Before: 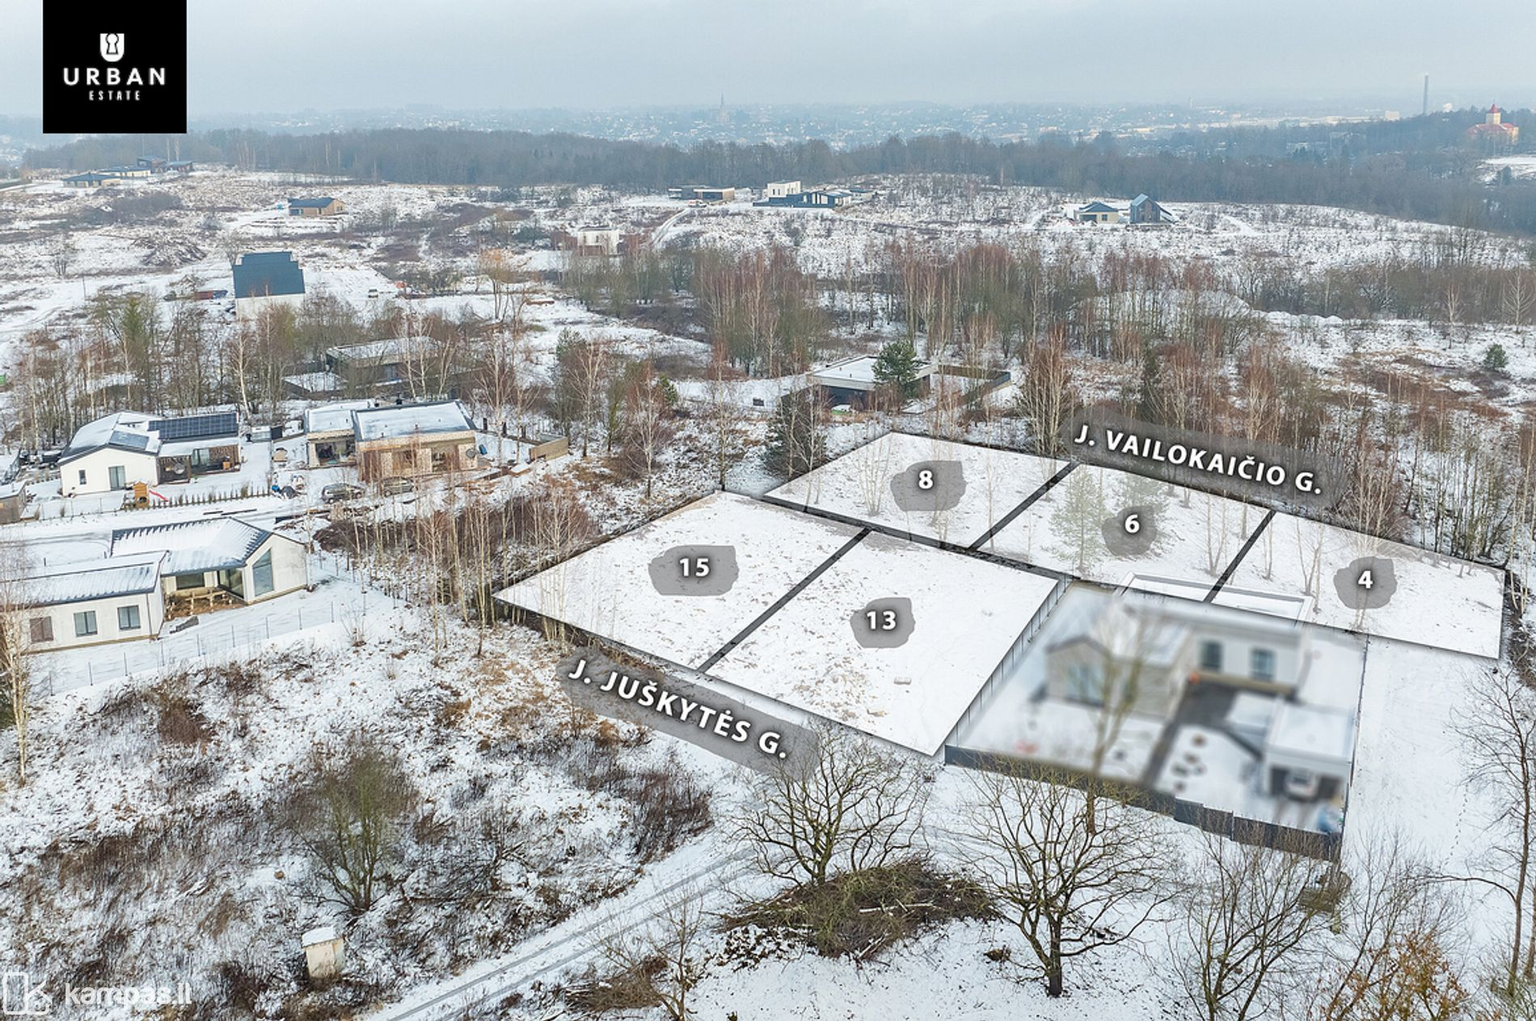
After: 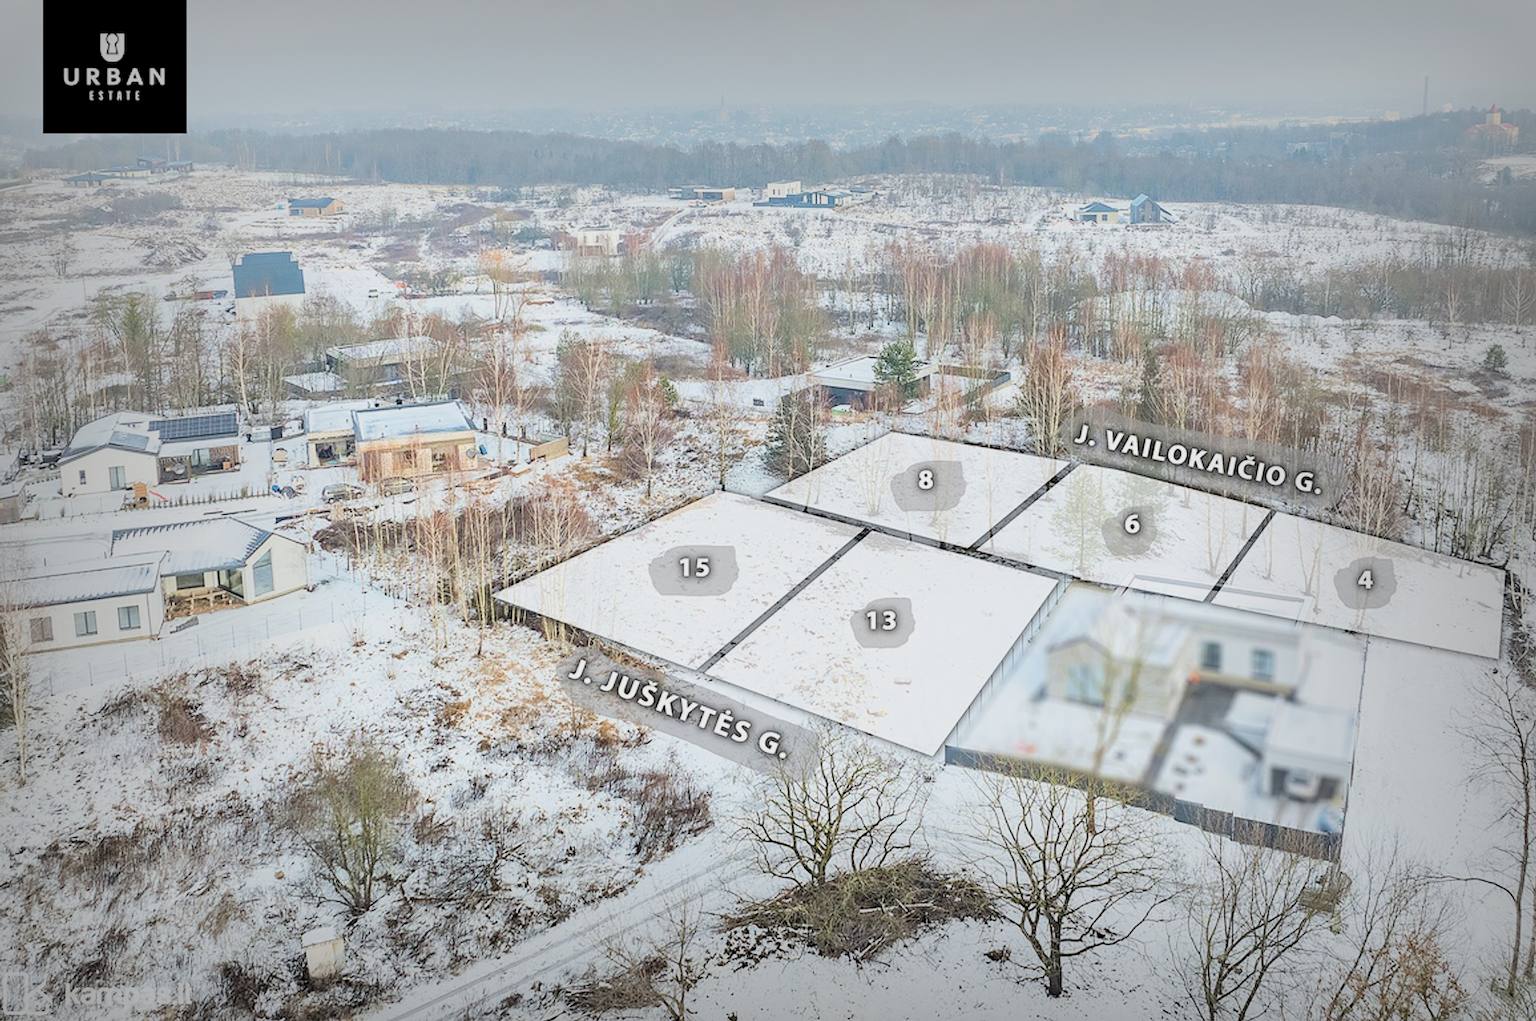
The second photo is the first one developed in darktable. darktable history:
vignetting: fall-off start 52.72%, automatic ratio true, width/height ratio 1.318, shape 0.23, unbound false
filmic rgb: black relative exposure -7.12 EV, white relative exposure 5.34 EV, hardness 3.02, color science v6 (2022)
exposure: black level correction 0, exposure 1 EV, compensate exposure bias true, compensate highlight preservation false
